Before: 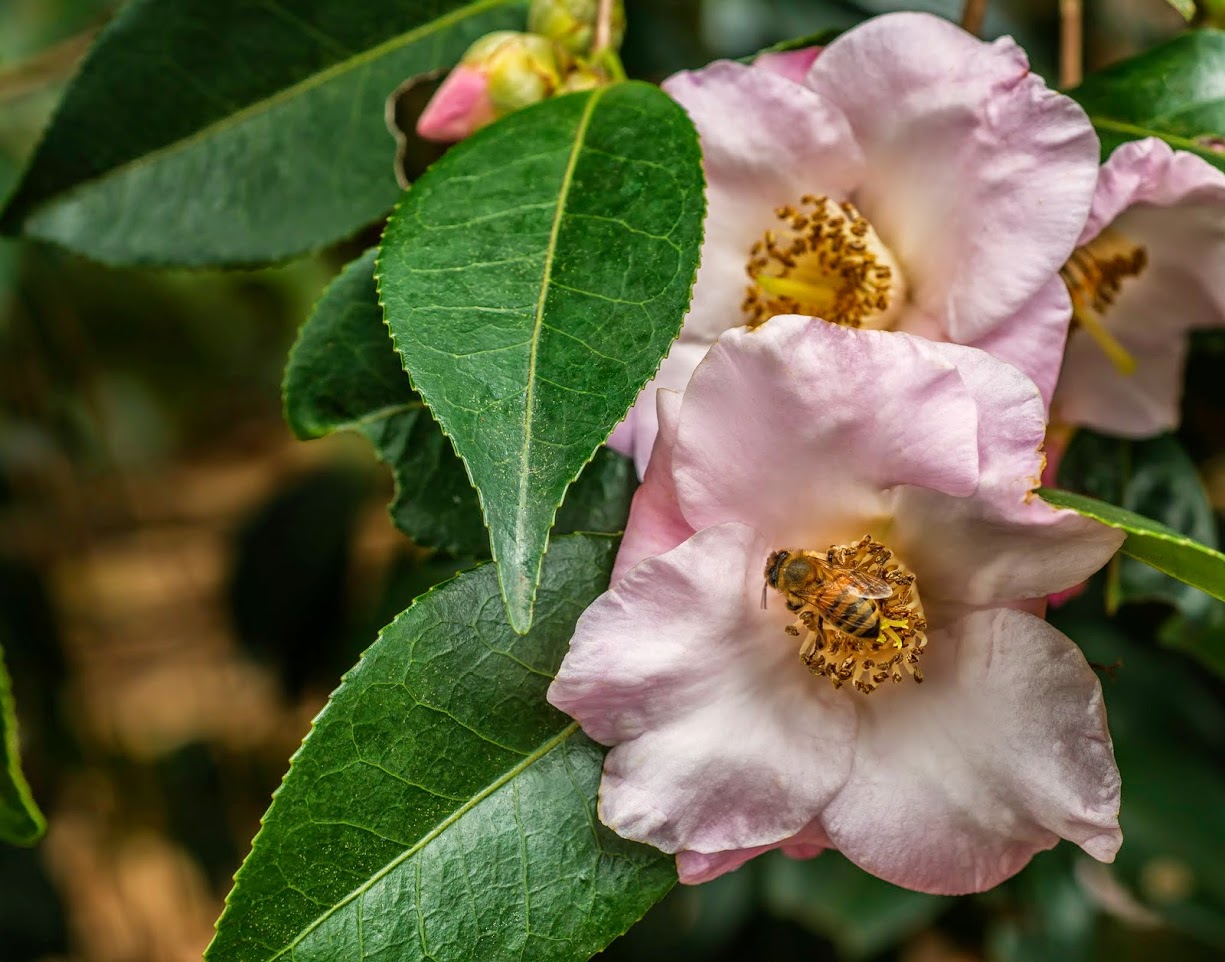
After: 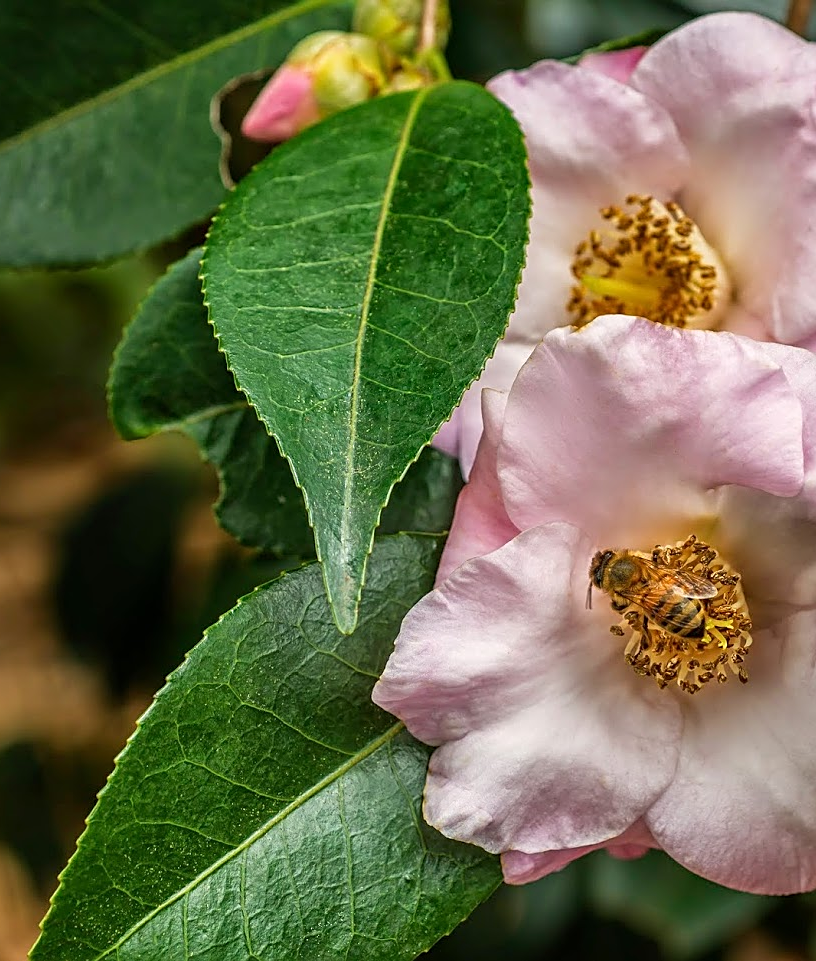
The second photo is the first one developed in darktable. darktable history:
crop and rotate: left 14.329%, right 19.014%
sharpen: on, module defaults
